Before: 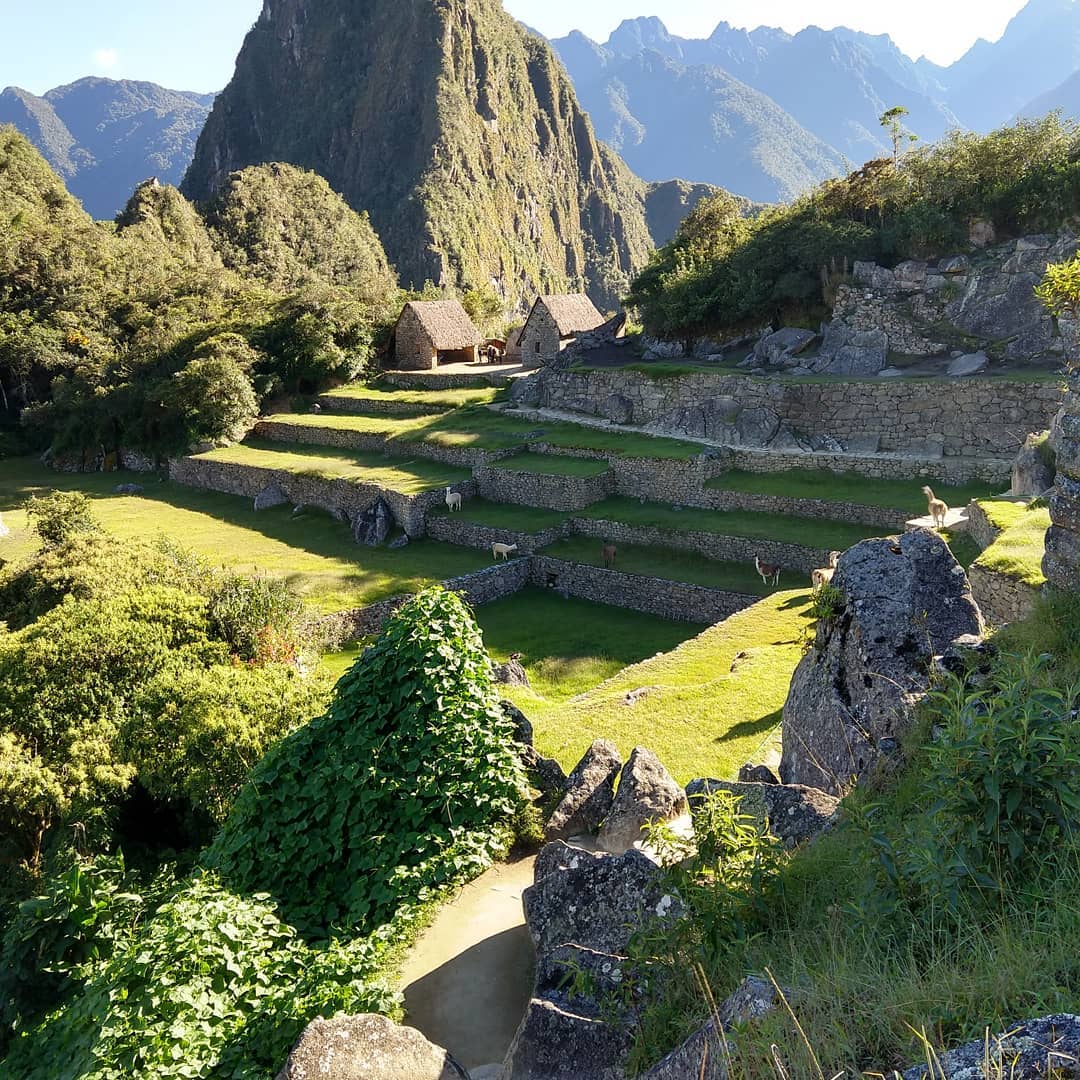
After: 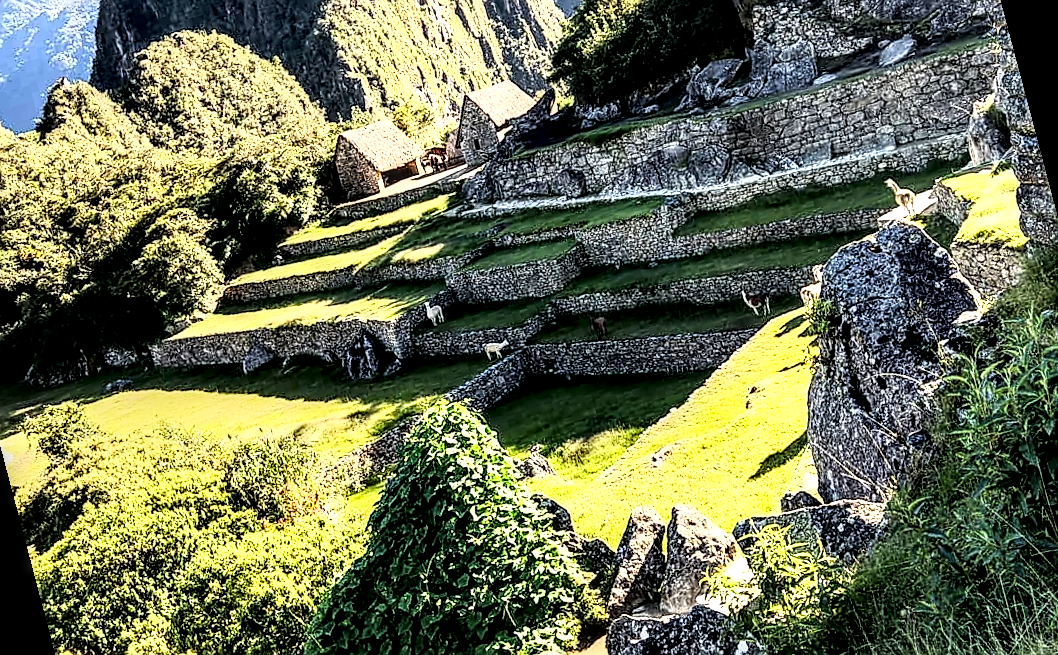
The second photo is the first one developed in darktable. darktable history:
rotate and perspective: rotation -14.8°, crop left 0.1, crop right 0.903, crop top 0.25, crop bottom 0.748
contrast brightness saturation: brightness -0.09
sharpen: on, module defaults
local contrast: highlights 20%, detail 197%
rgb curve: curves: ch0 [(0, 0) (0.21, 0.15) (0.24, 0.21) (0.5, 0.75) (0.75, 0.96) (0.89, 0.99) (1, 1)]; ch1 [(0, 0.02) (0.21, 0.13) (0.25, 0.2) (0.5, 0.67) (0.75, 0.9) (0.89, 0.97) (1, 1)]; ch2 [(0, 0.02) (0.21, 0.13) (0.25, 0.2) (0.5, 0.67) (0.75, 0.9) (0.89, 0.97) (1, 1)], compensate middle gray true
